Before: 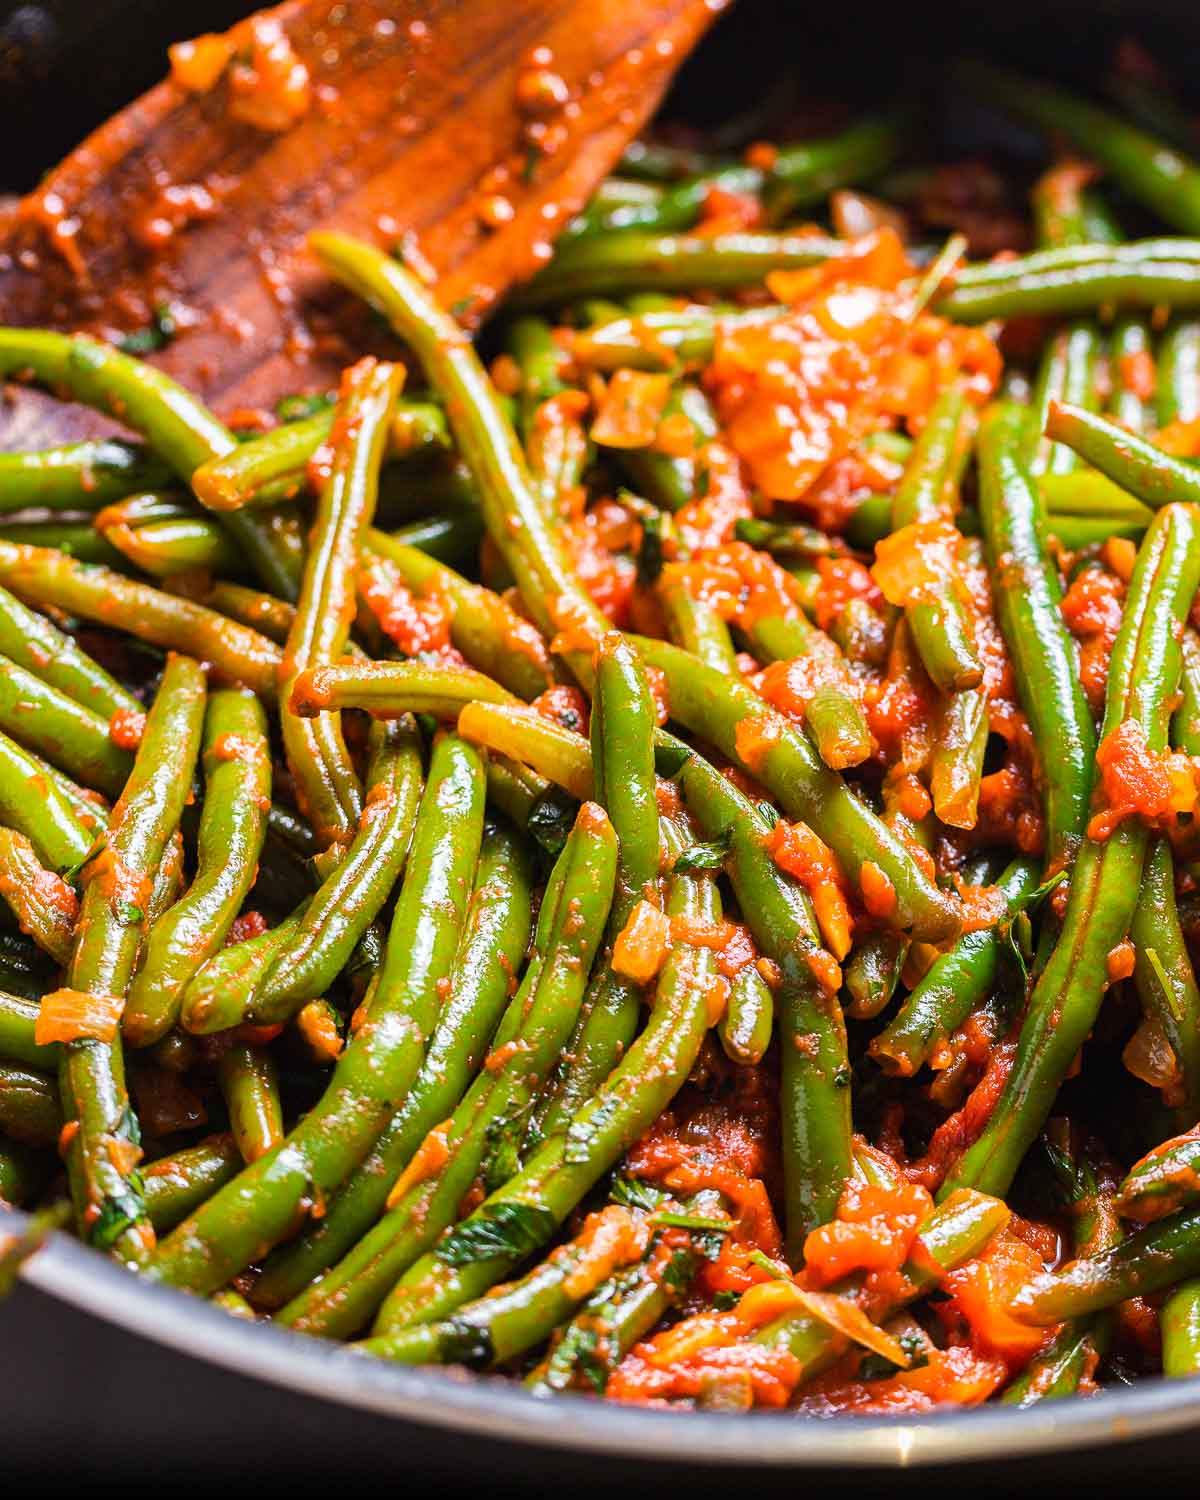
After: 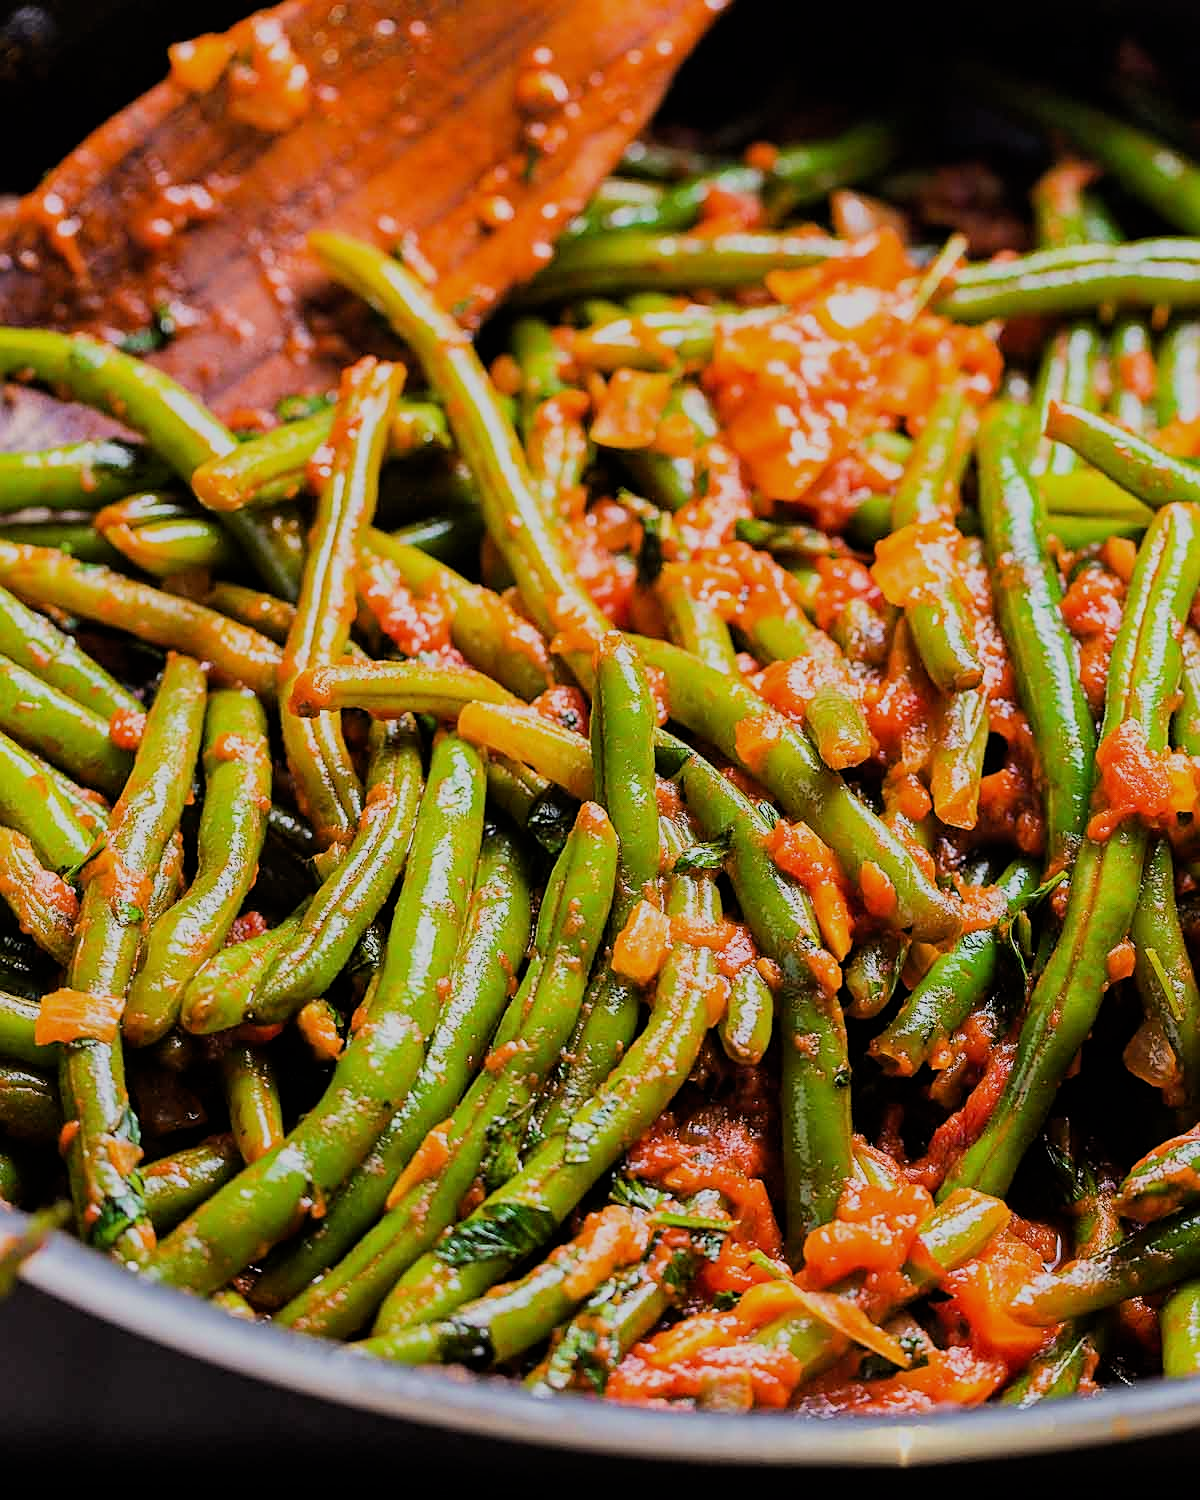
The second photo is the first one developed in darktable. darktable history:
white balance: emerald 1
filmic rgb: black relative exposure -7.15 EV, white relative exposure 5.36 EV, hardness 3.02, color science v6 (2022)
sharpen: on, module defaults
